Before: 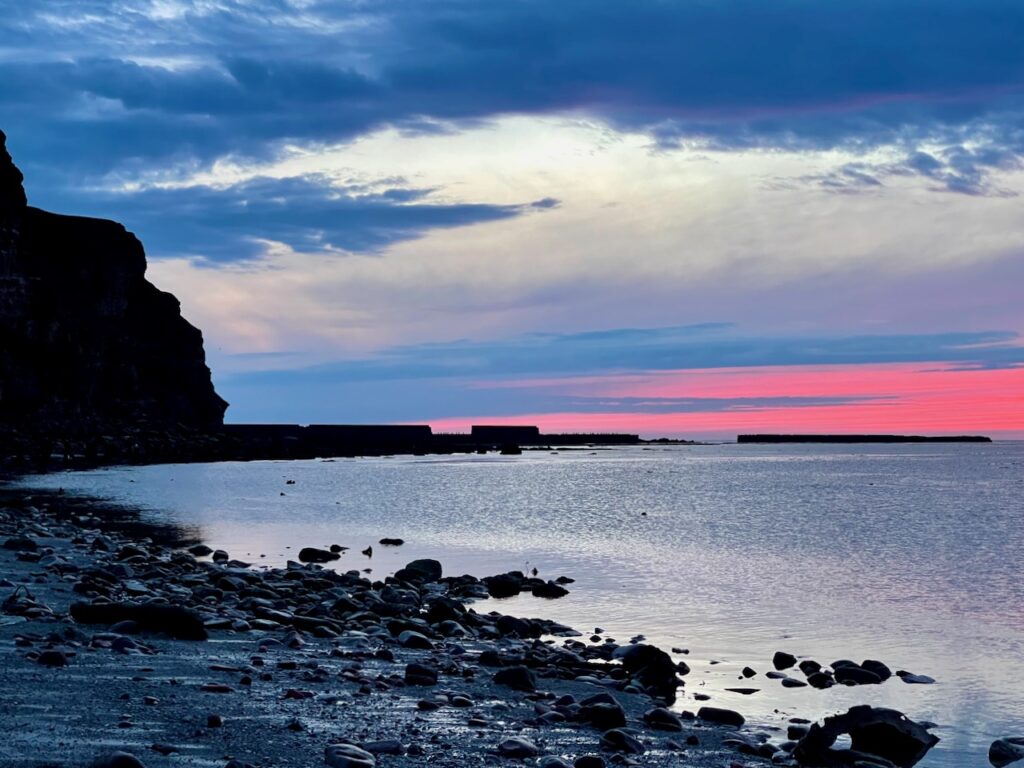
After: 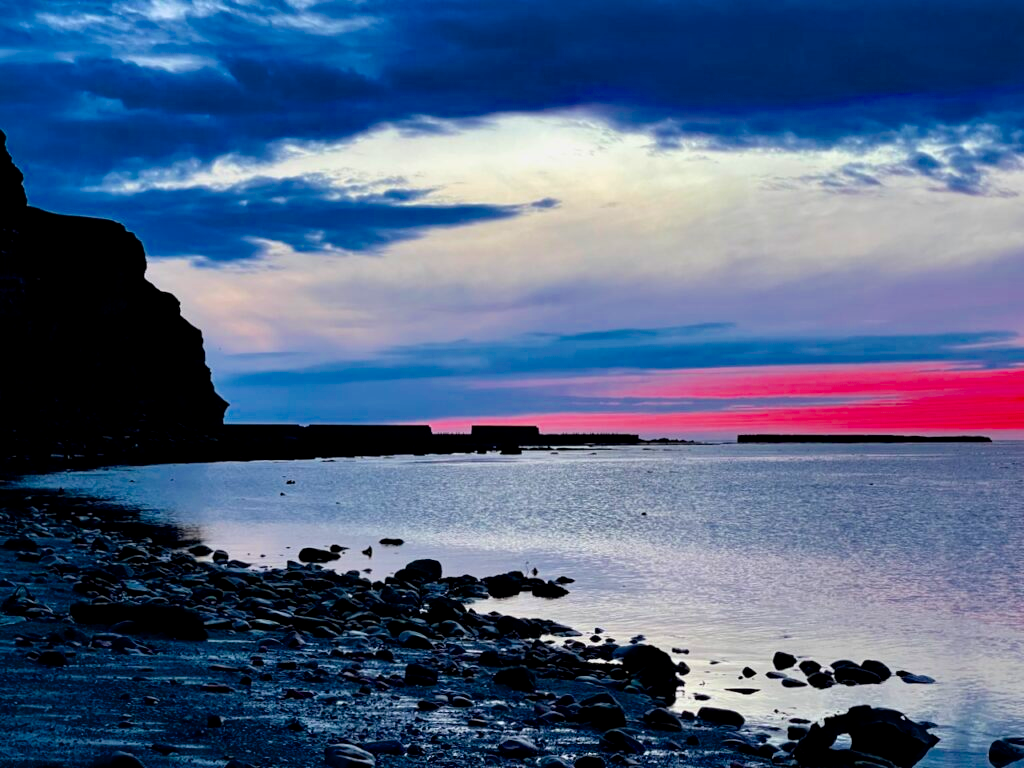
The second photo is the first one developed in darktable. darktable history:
color balance rgb: shadows lift › chroma 0.901%, shadows lift › hue 112.4°, linear chroma grading › global chroma 0.755%, perceptual saturation grading › global saturation 25.593%, global vibrance 16.206%, saturation formula JzAzBz (2021)
